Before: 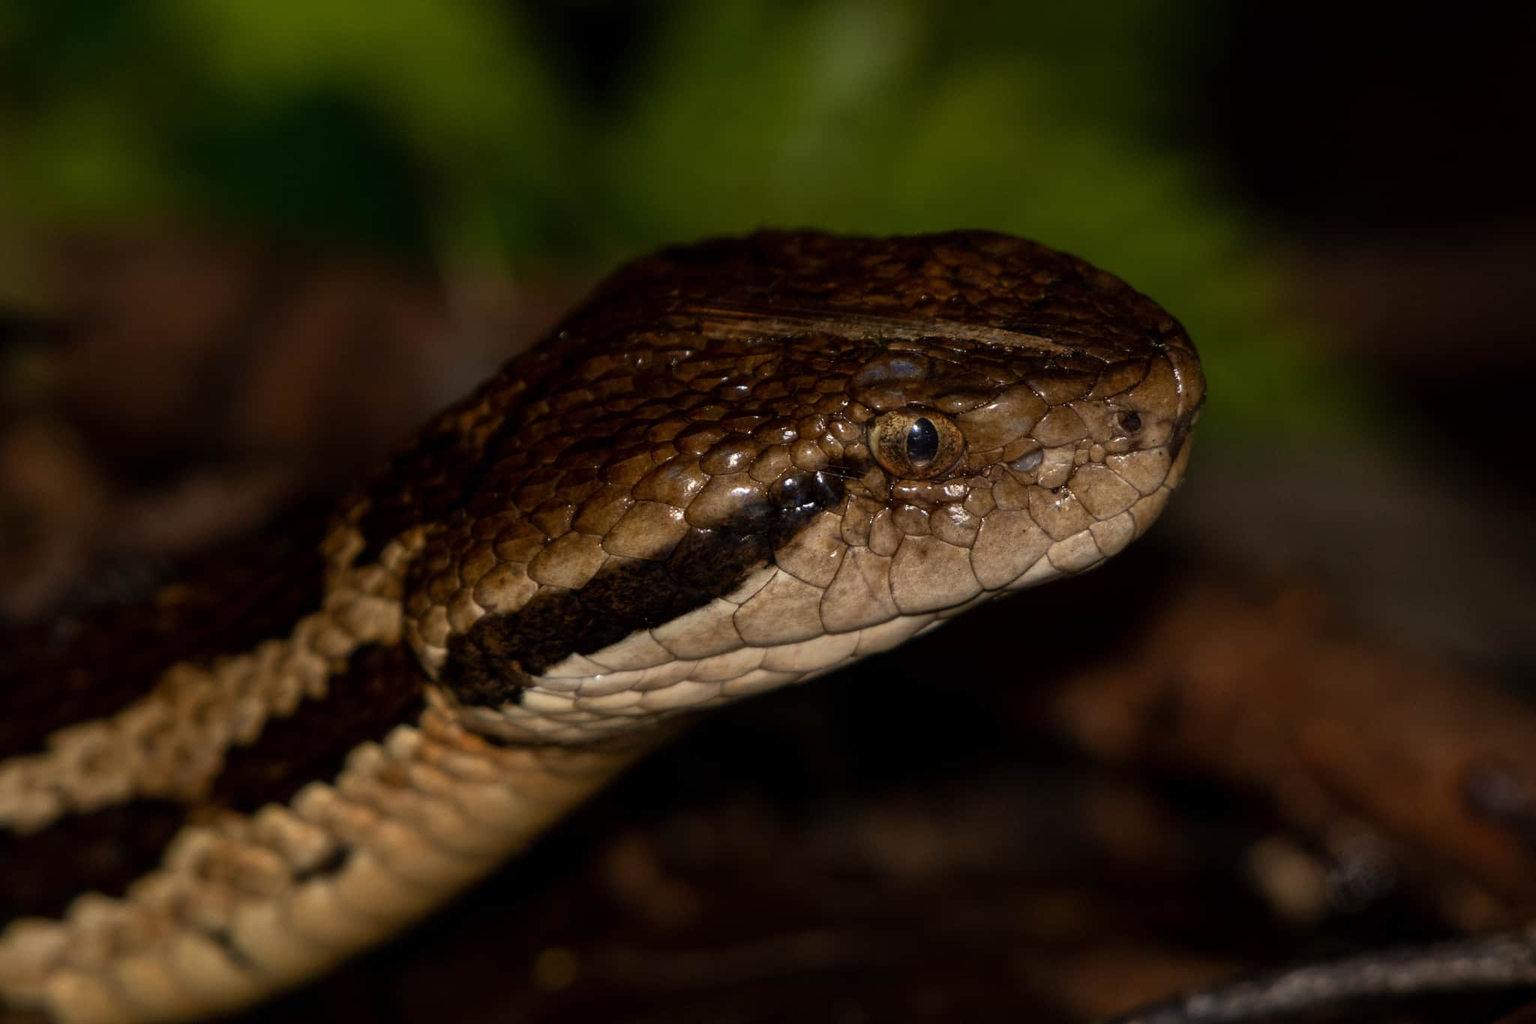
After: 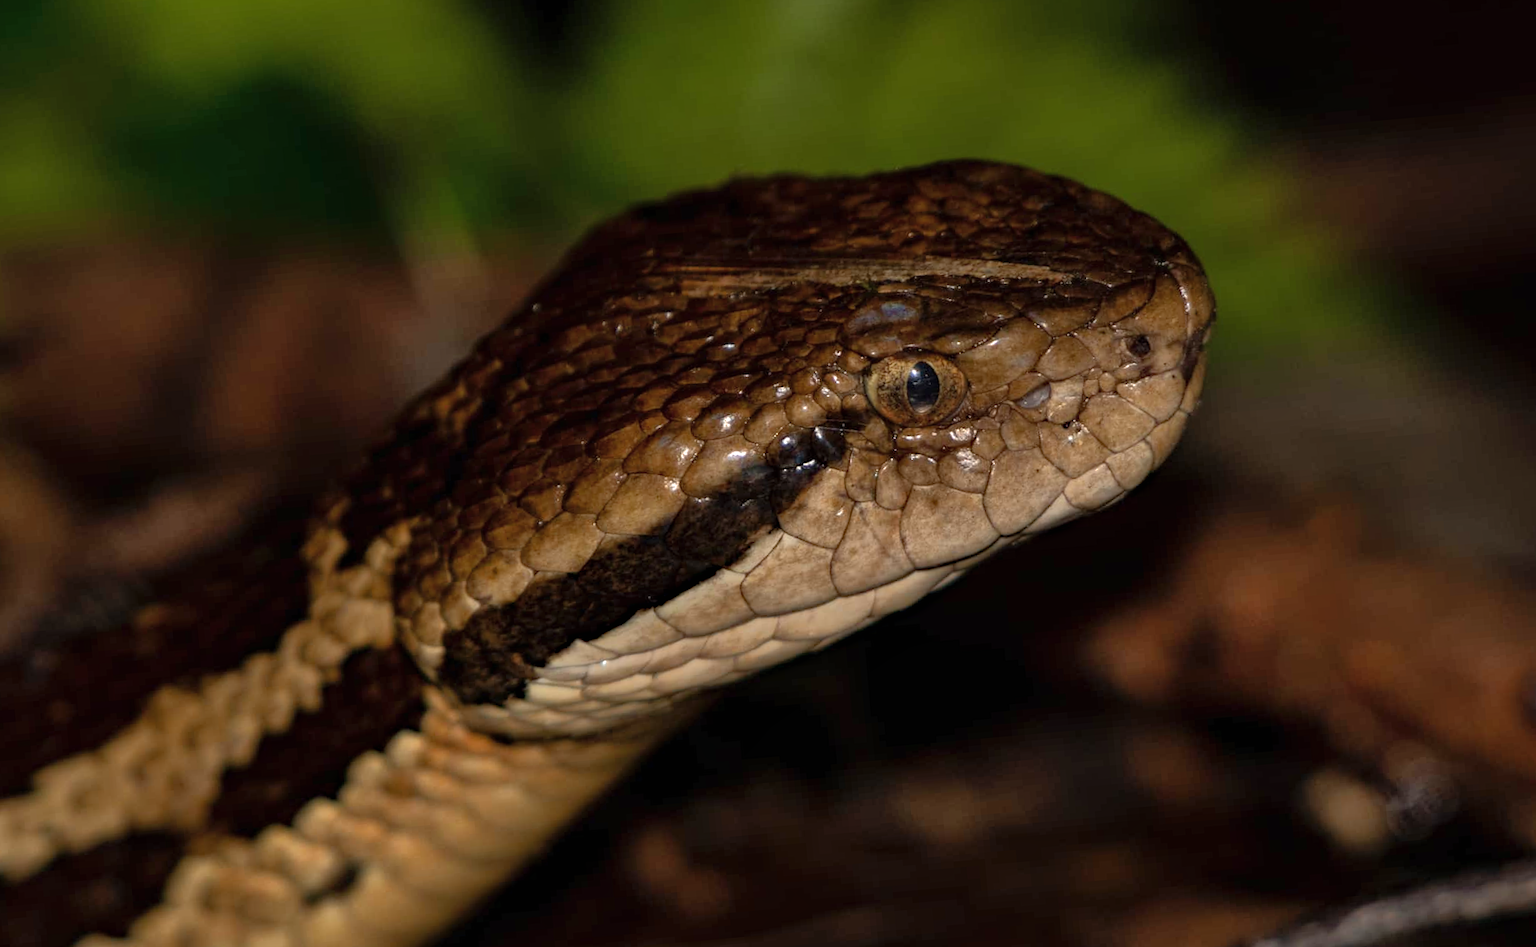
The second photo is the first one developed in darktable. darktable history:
shadows and highlights: shadows 40, highlights -60
exposure: black level correction 0, exposure 0.3 EV, compensate highlight preservation false
rotate and perspective: rotation -5°, crop left 0.05, crop right 0.952, crop top 0.11, crop bottom 0.89
haze removal: adaptive false
color balance rgb: linear chroma grading › global chroma -0.67%, saturation formula JzAzBz (2021)
